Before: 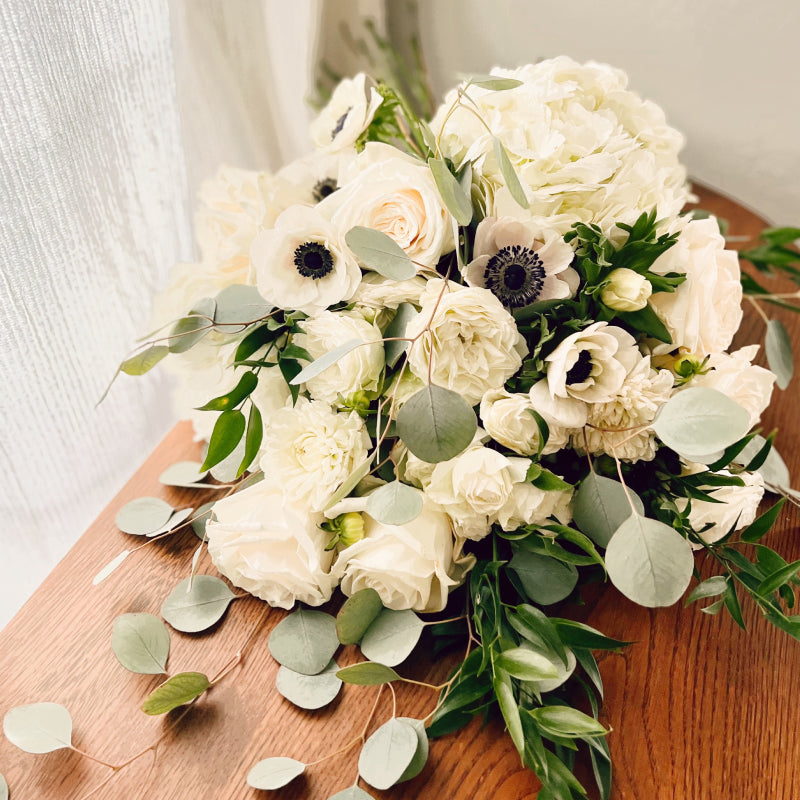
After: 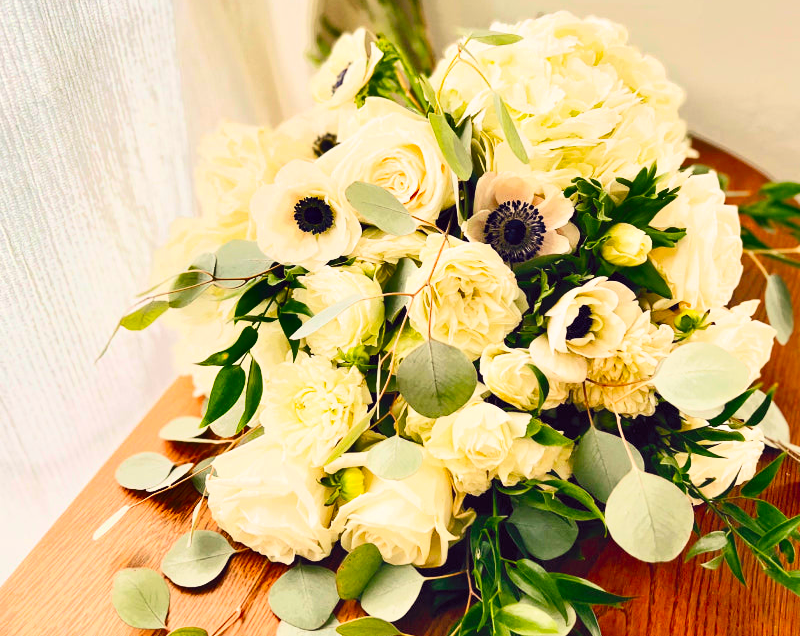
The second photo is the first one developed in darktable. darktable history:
crop and rotate: top 5.661%, bottom 14.815%
color balance rgb: shadows lift › chroma 3.318%, shadows lift › hue 279.94°, perceptual saturation grading › global saturation 36.745%
contrast brightness saturation: contrast 0.237, brightness 0.268, saturation 0.393
shadows and highlights: shadows 61.09, soften with gaussian
